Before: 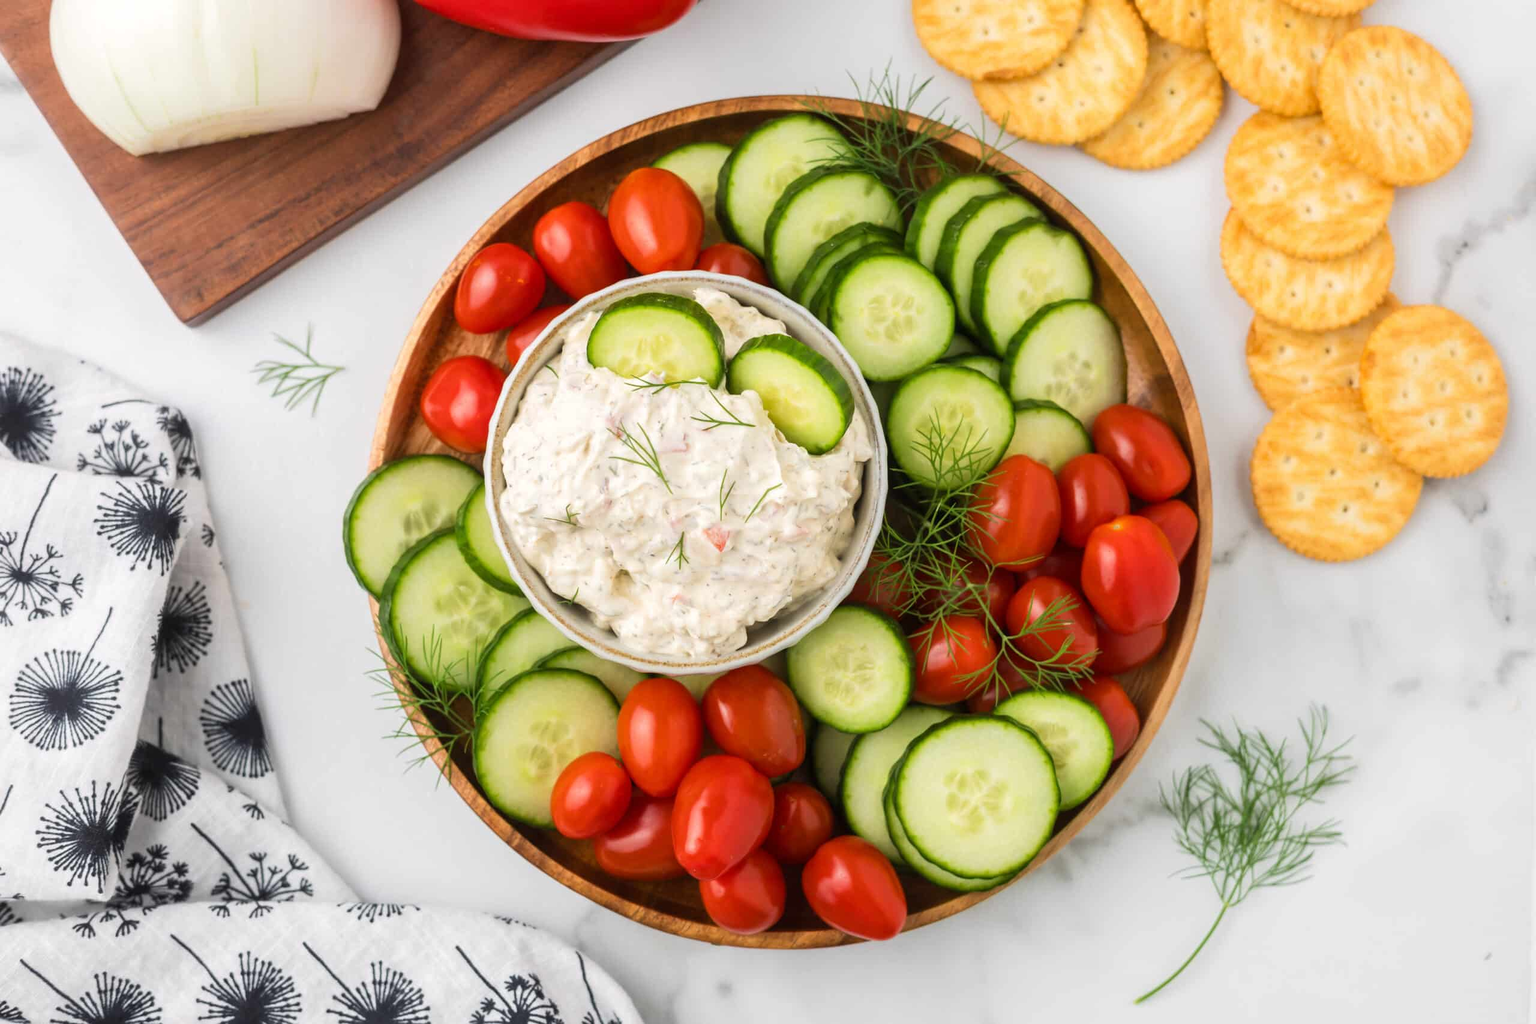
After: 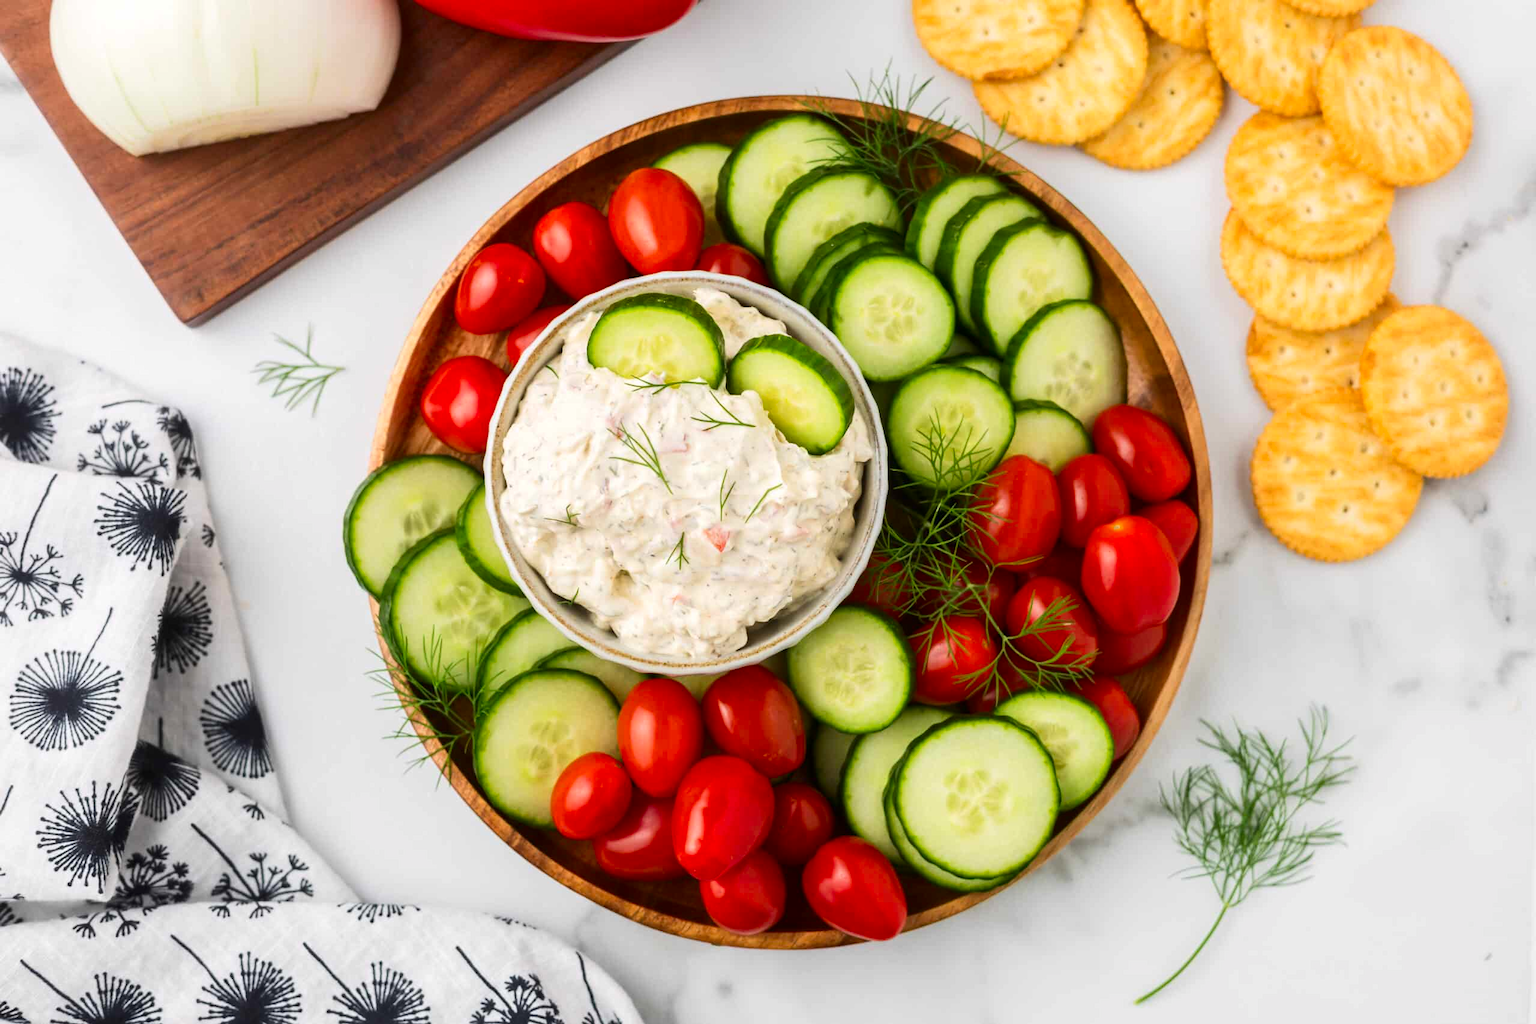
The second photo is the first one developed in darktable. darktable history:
contrast brightness saturation: contrast 0.126, brightness -0.059, saturation 0.154
